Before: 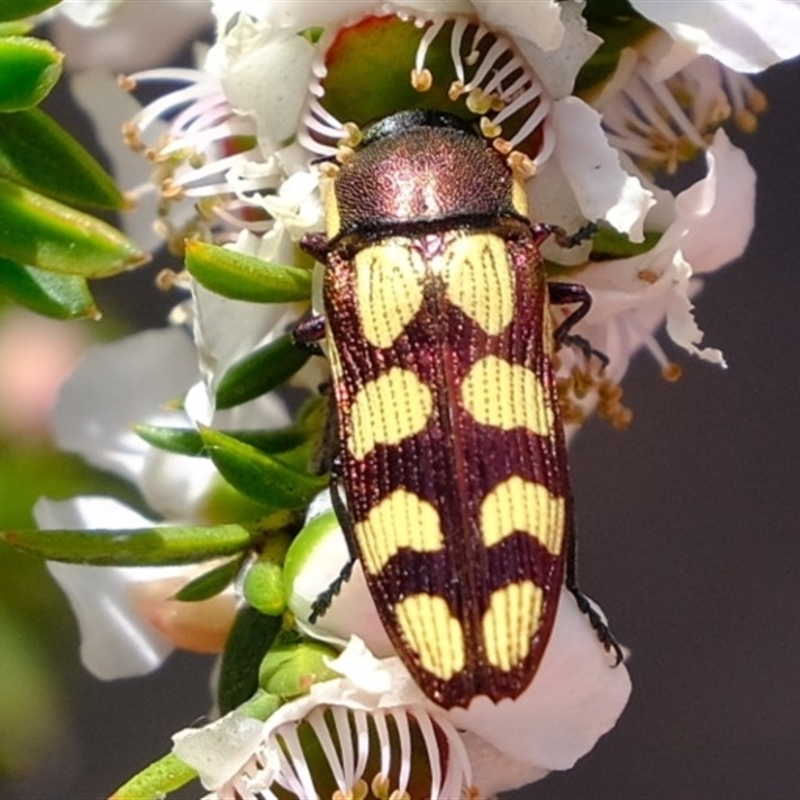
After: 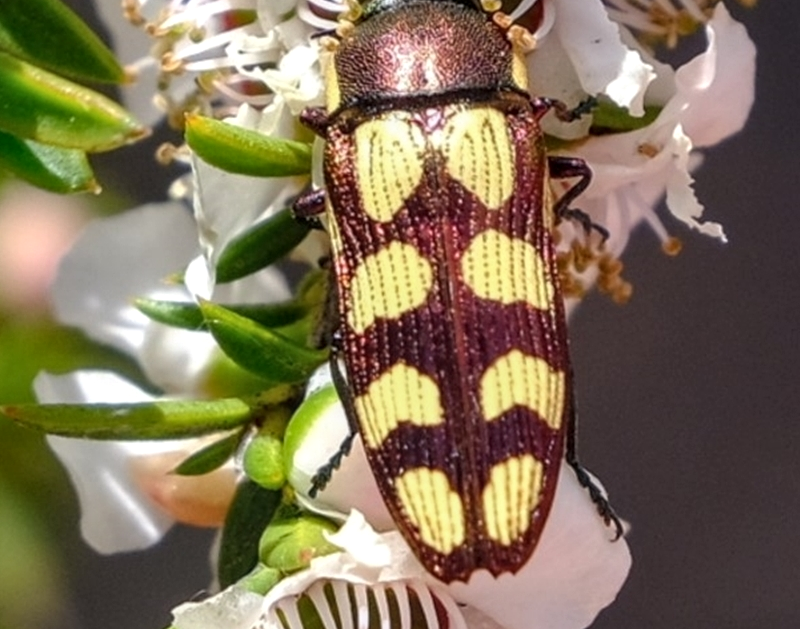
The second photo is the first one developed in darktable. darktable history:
local contrast: on, module defaults
crop and rotate: top 15.774%, bottom 5.506%
